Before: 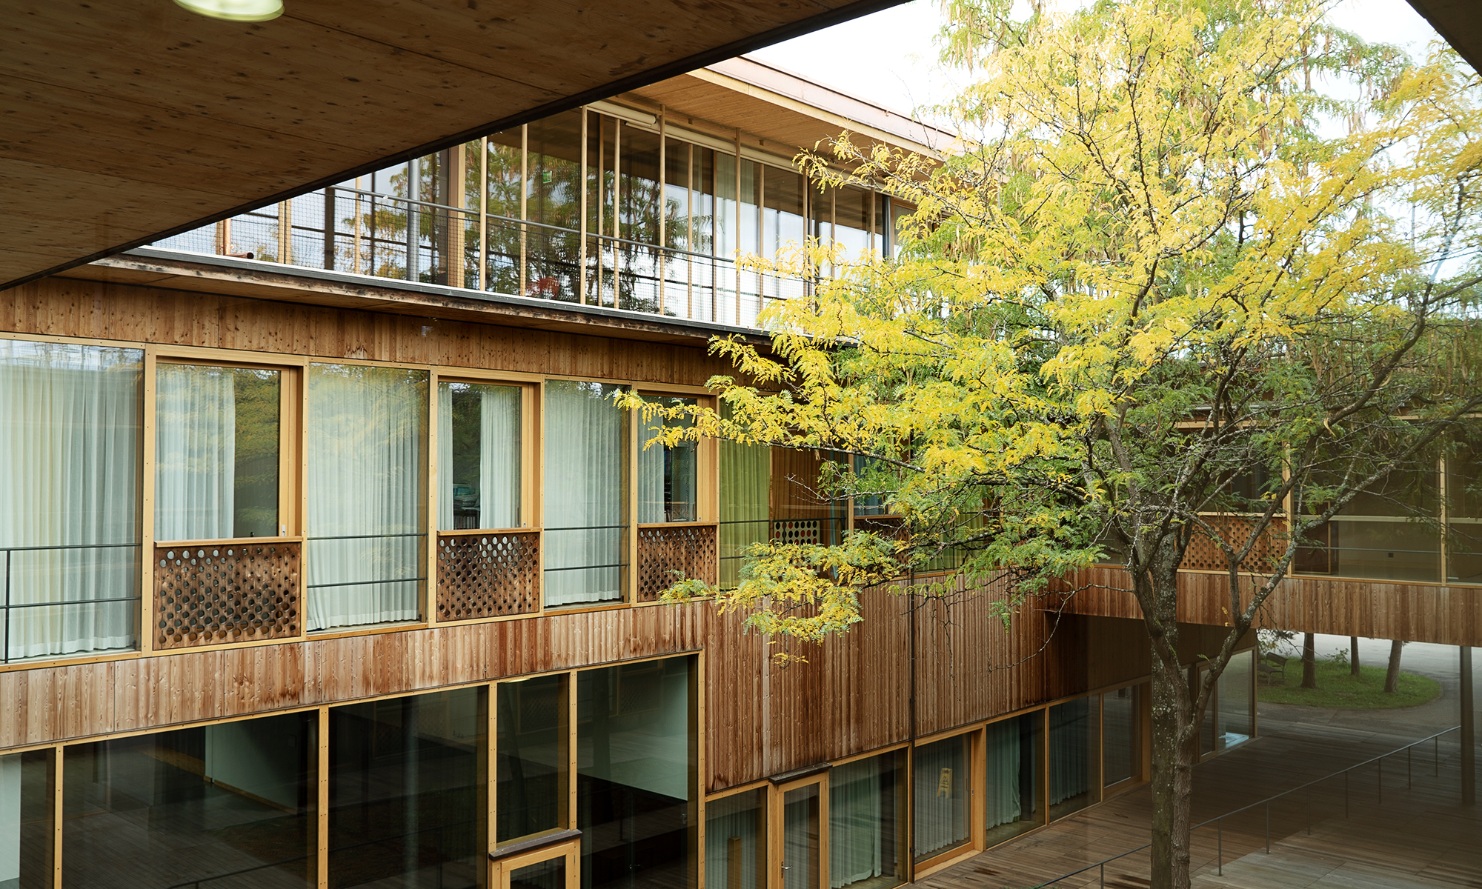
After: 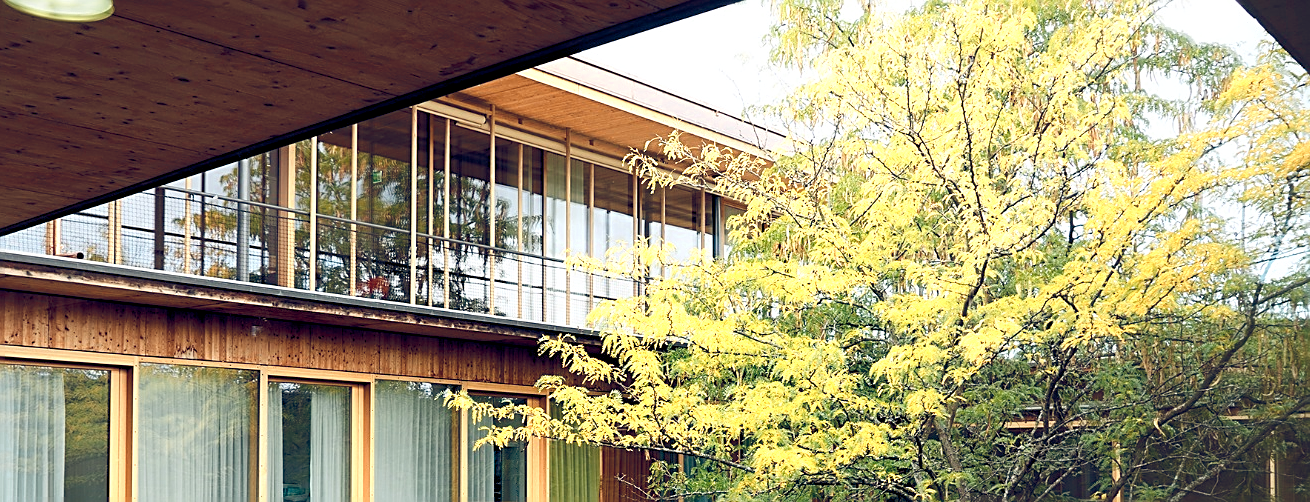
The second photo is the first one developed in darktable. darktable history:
color zones: curves: ch0 [(0.018, 0.548) (0.197, 0.654) (0.425, 0.447) (0.605, 0.658) (0.732, 0.579)]; ch1 [(0.105, 0.531) (0.224, 0.531) (0.386, 0.39) (0.618, 0.456) (0.732, 0.456) (0.956, 0.421)]; ch2 [(0.039, 0.583) (0.215, 0.465) (0.399, 0.544) (0.465, 0.548) (0.614, 0.447) (0.724, 0.43) (0.882, 0.623) (0.956, 0.632)]
sharpen: on, module defaults
crop and rotate: left 11.546%, bottom 43.499%
color balance rgb: global offset › luminance -0.286%, global offset › chroma 0.306%, global offset › hue 260.17°, perceptual saturation grading › global saturation 24.87%, perceptual saturation grading › highlights -28.868%, perceptual saturation grading › shadows 33.059%, global vibrance 20%
